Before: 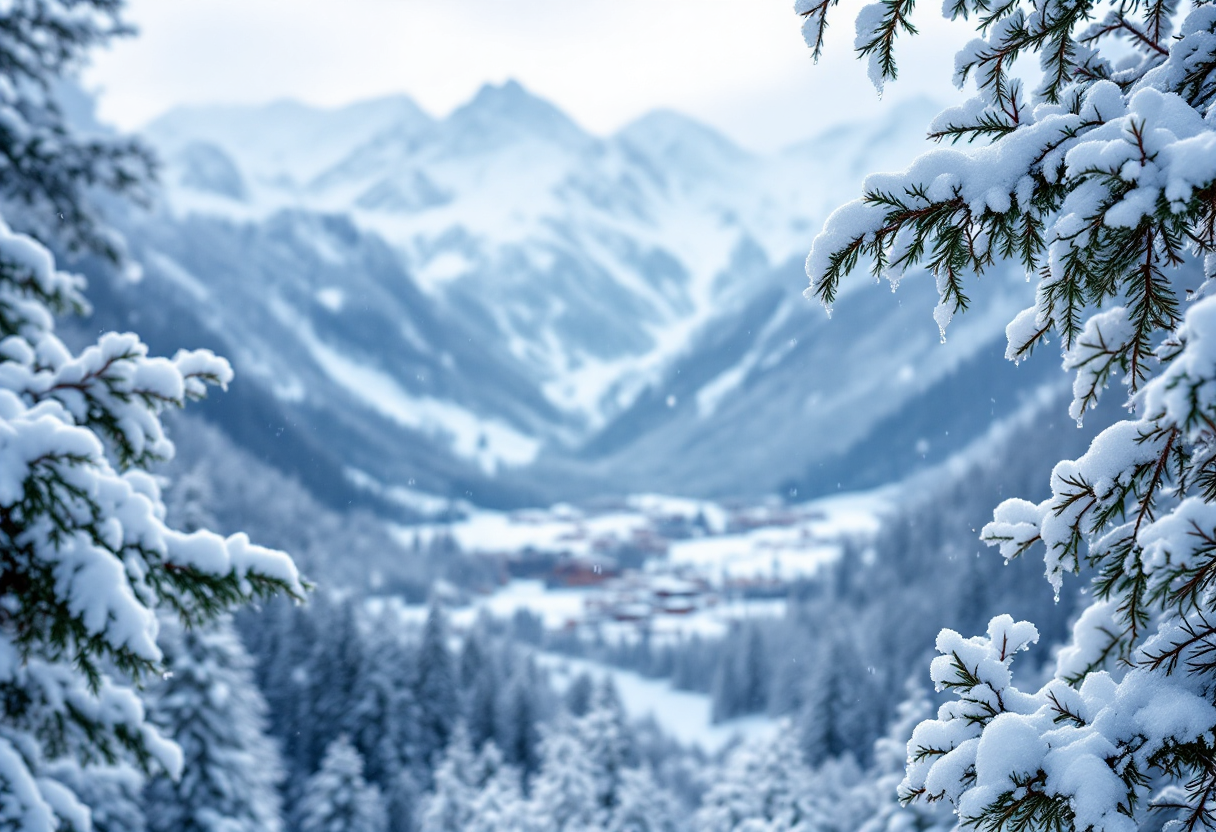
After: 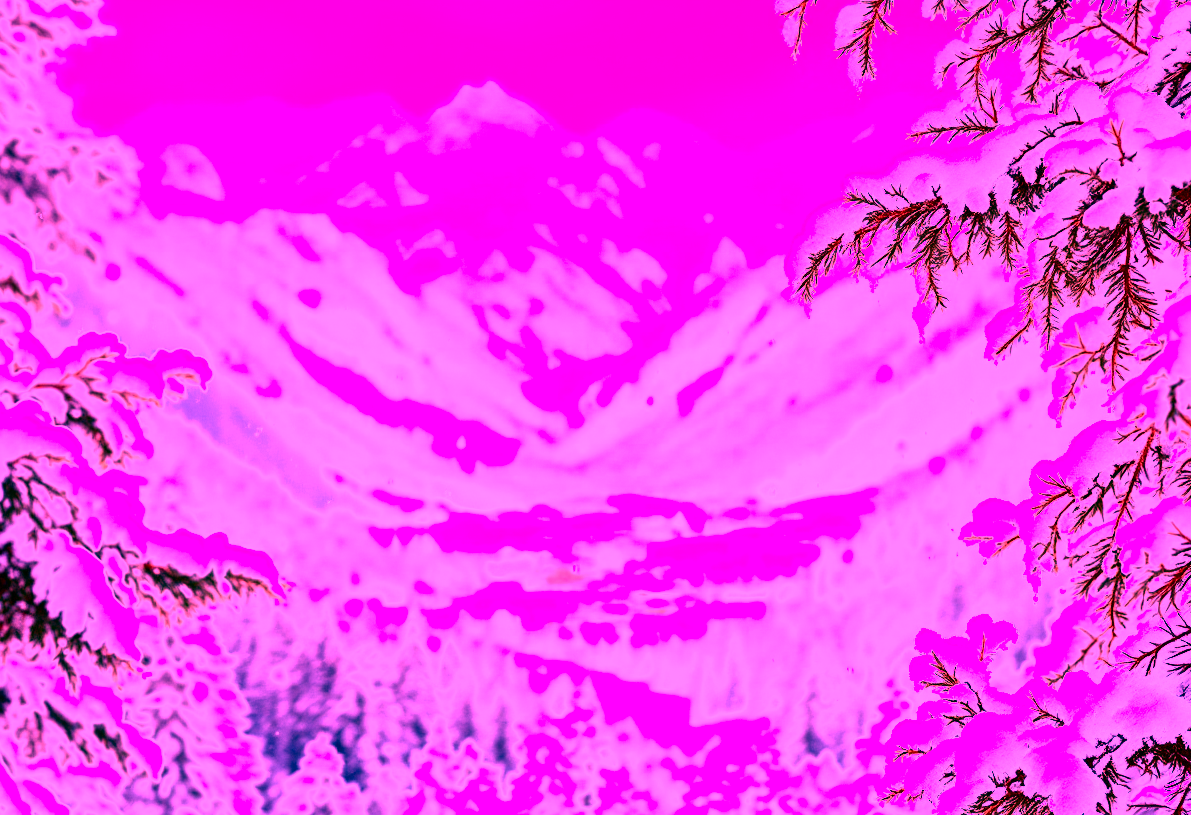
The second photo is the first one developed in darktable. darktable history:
graduated density: on, module defaults
white balance: red 4.26, blue 1.802
crop: left 1.743%, right 0.268%, bottom 2.011%
tone curve: curves: ch0 [(0, 0) (0.091, 0.077) (0.517, 0.574) (0.745, 0.82) (0.844, 0.908) (0.909, 0.942) (1, 0.973)]; ch1 [(0, 0) (0.437, 0.404) (0.5, 0.5) (0.534, 0.554) (0.58, 0.603) (0.616, 0.649) (1, 1)]; ch2 [(0, 0) (0.442, 0.415) (0.5, 0.5) (0.535, 0.557) (0.585, 0.62) (1, 1)], color space Lab, independent channels, preserve colors none
